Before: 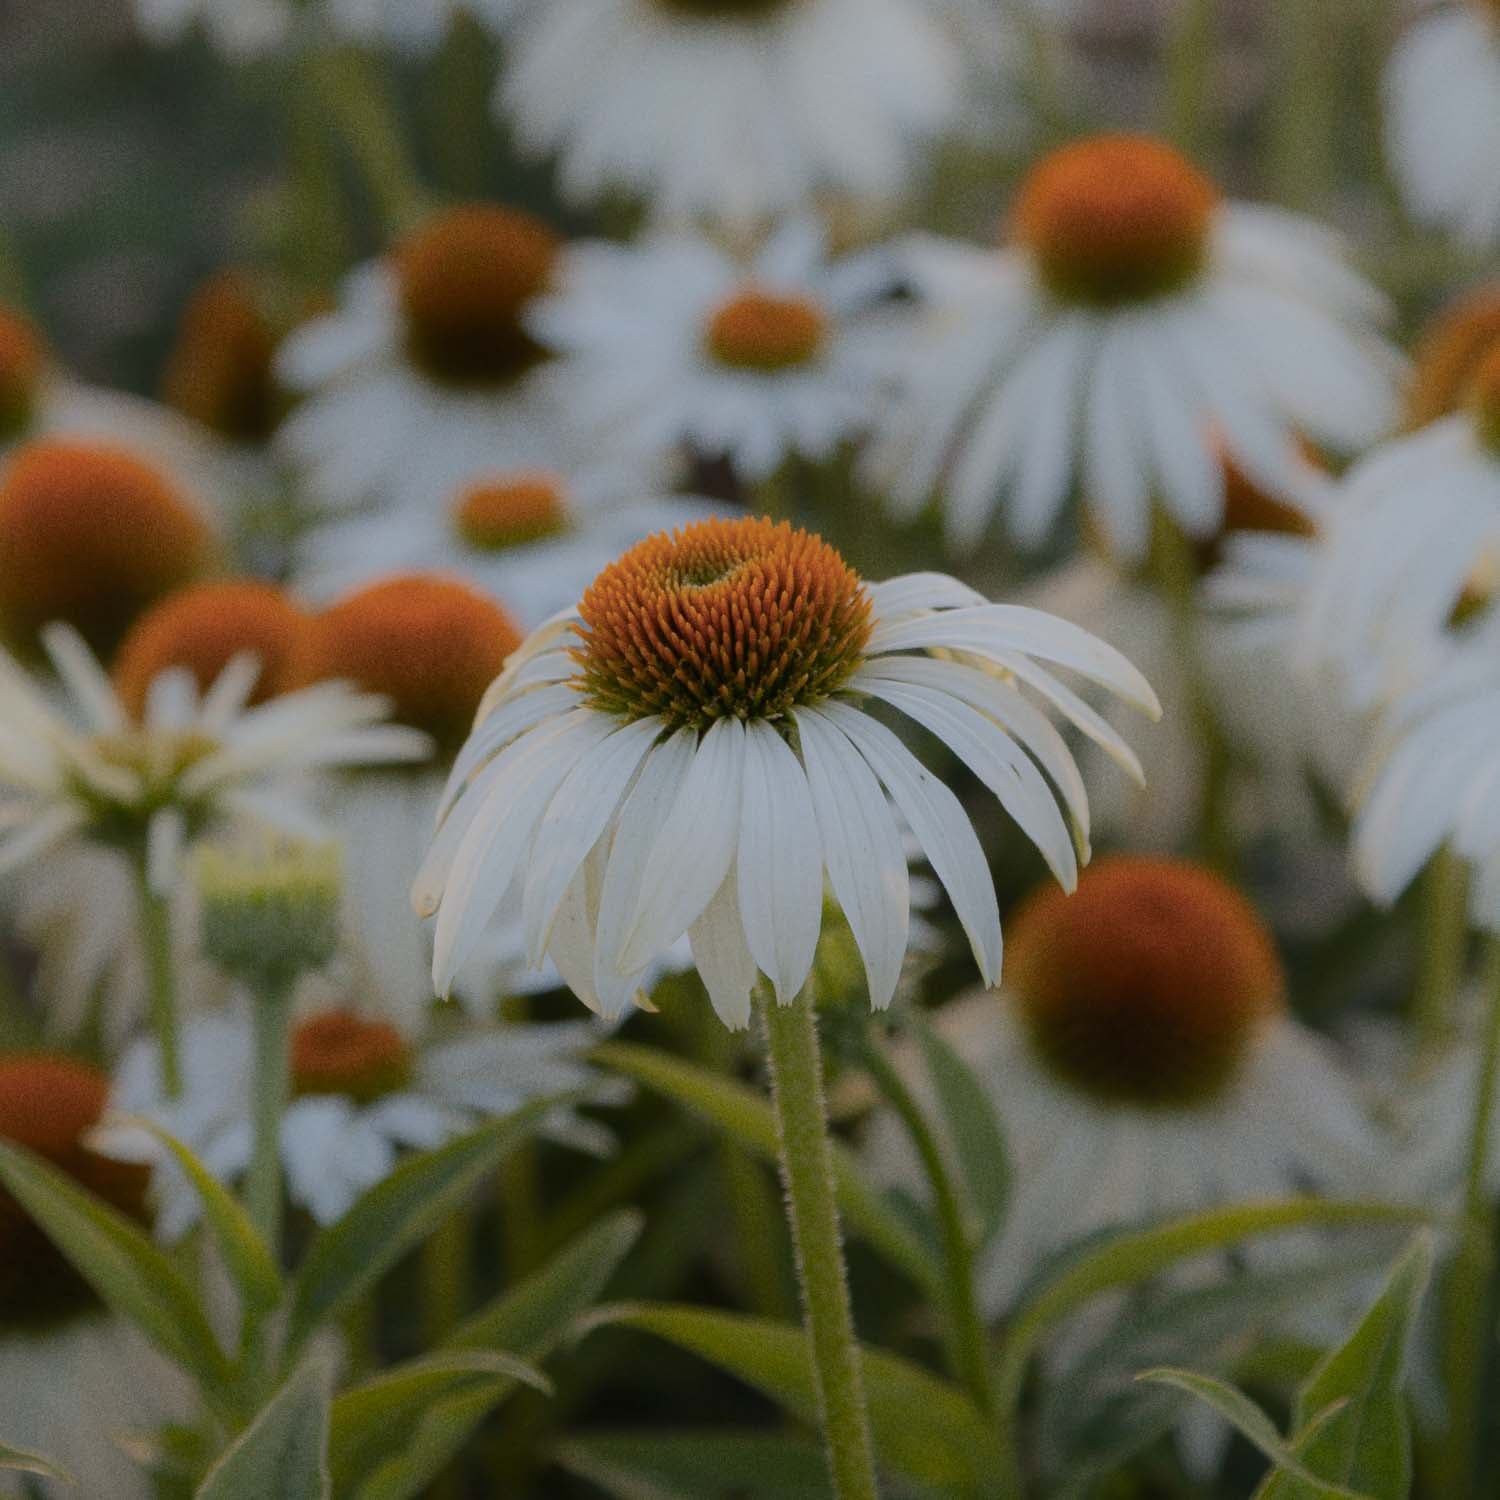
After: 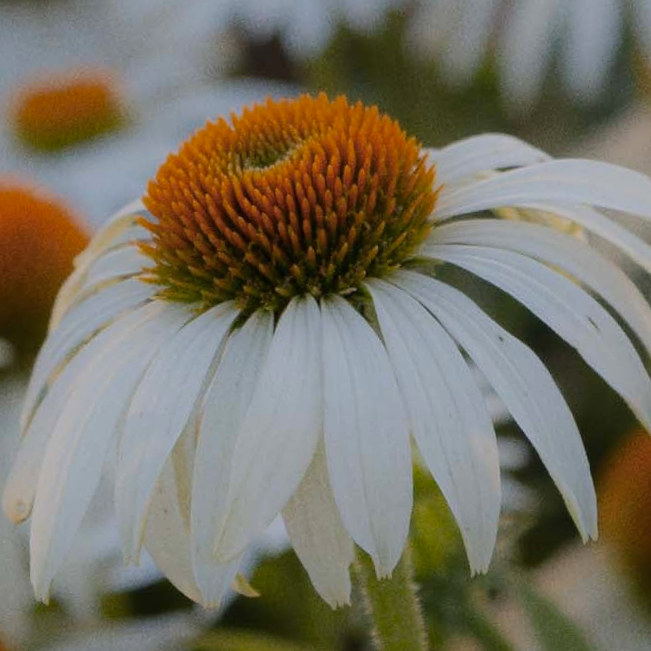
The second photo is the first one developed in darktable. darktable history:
color balance rgb: shadows fall-off 101%, linear chroma grading › mid-tones 7.63%, perceptual saturation grading › mid-tones 11.68%, mask middle-gray fulcrum 22.45%, global vibrance 10.11%, saturation formula JzAzBz (2021)
crop: left 30%, top 30%, right 30%, bottom 30%
rotate and perspective: rotation -5.2°, automatic cropping off
tone equalizer: on, module defaults
